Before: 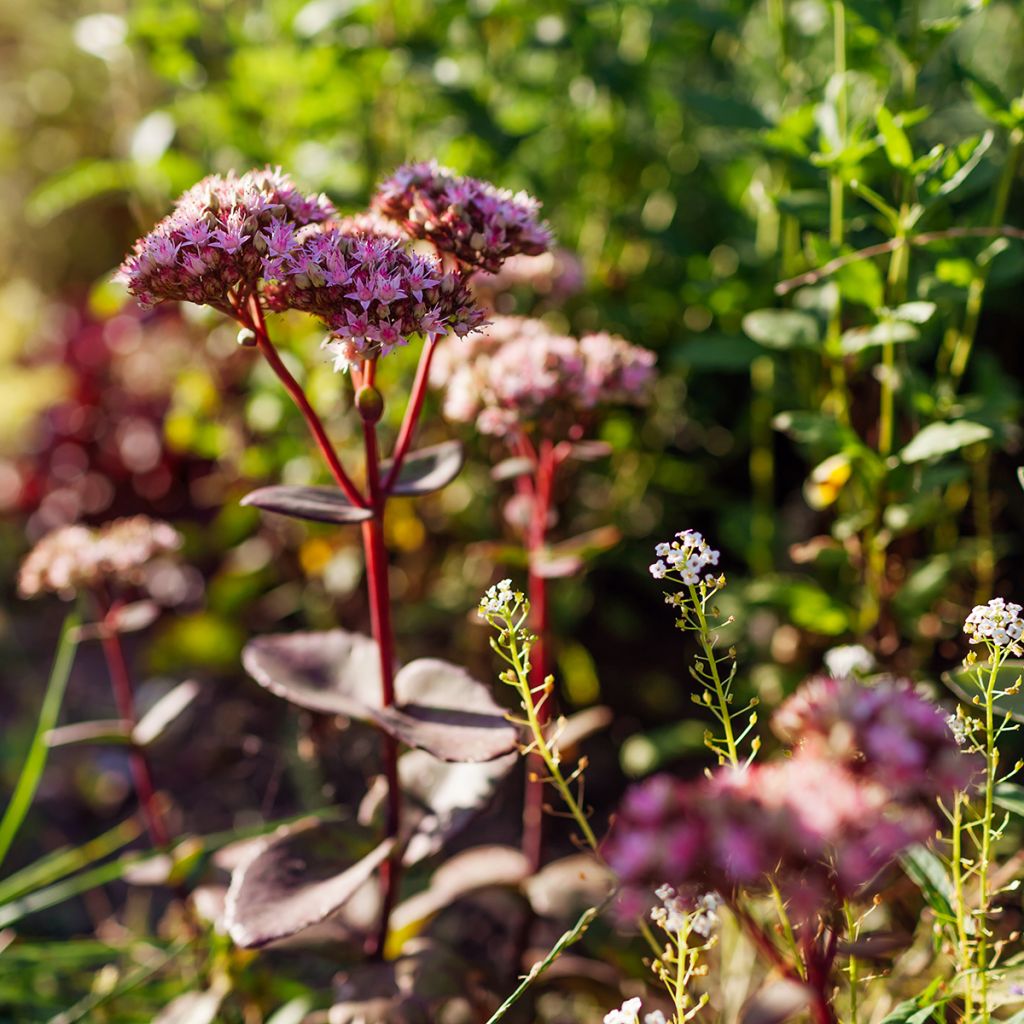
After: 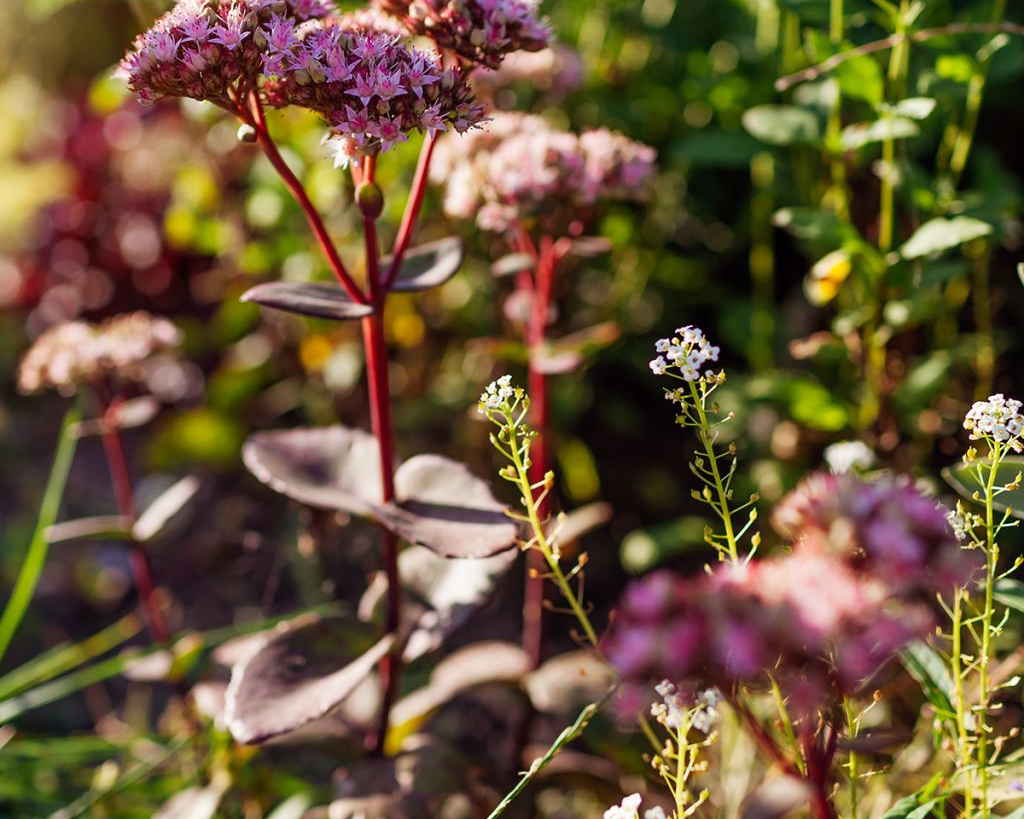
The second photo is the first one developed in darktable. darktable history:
crop and rotate: top 19.994%
